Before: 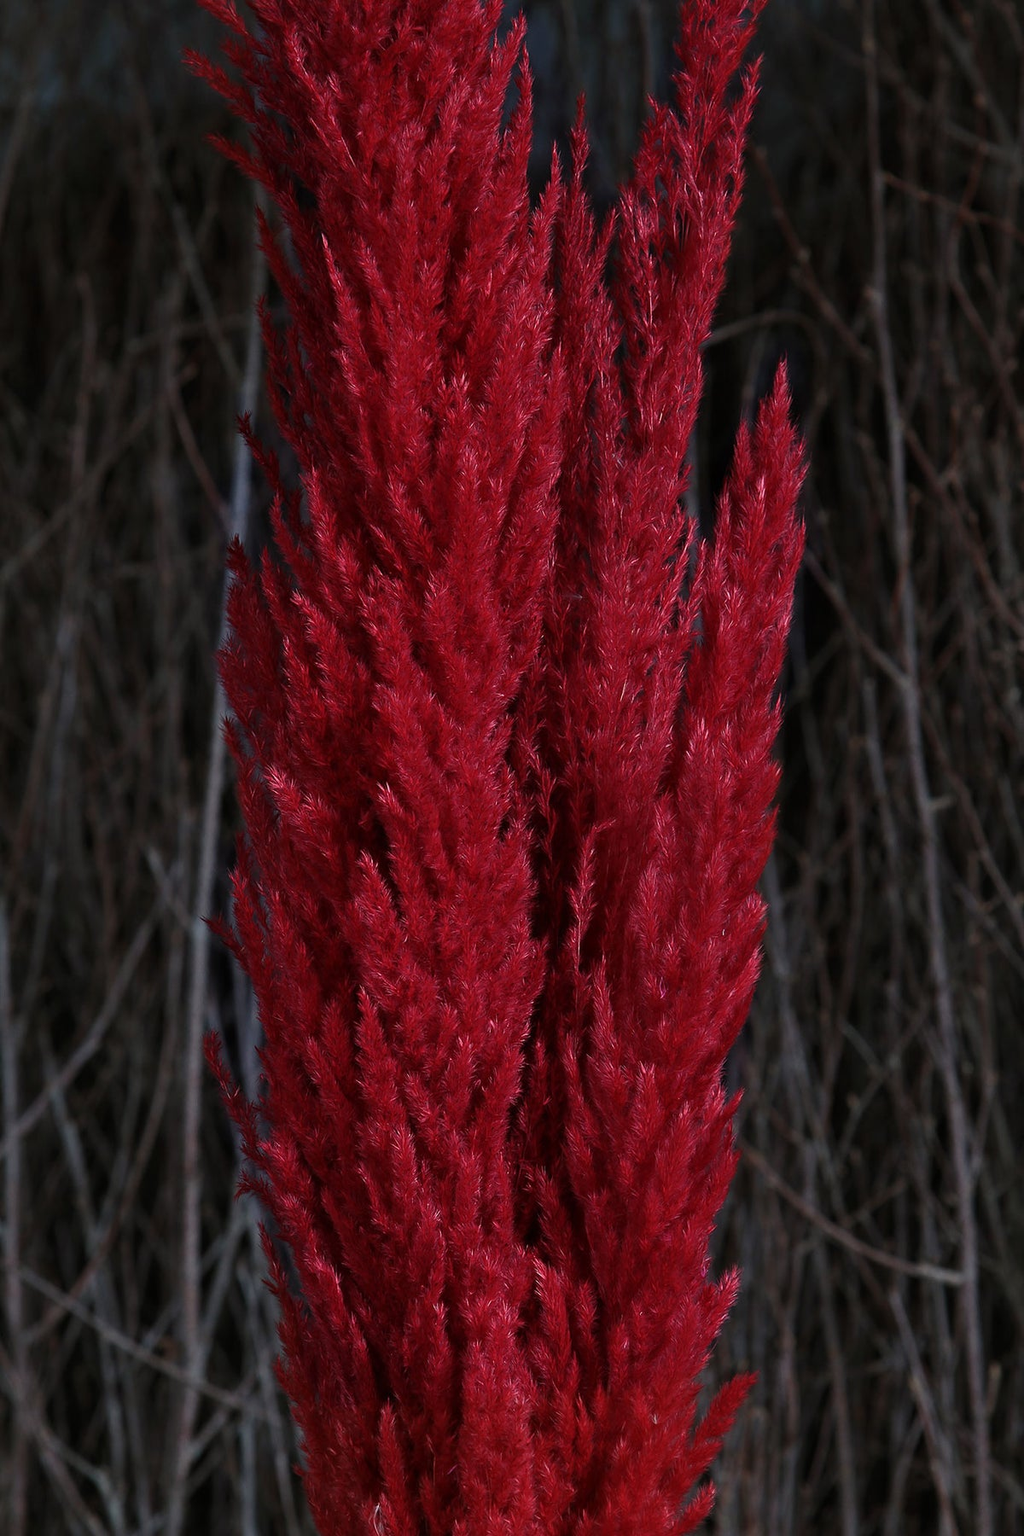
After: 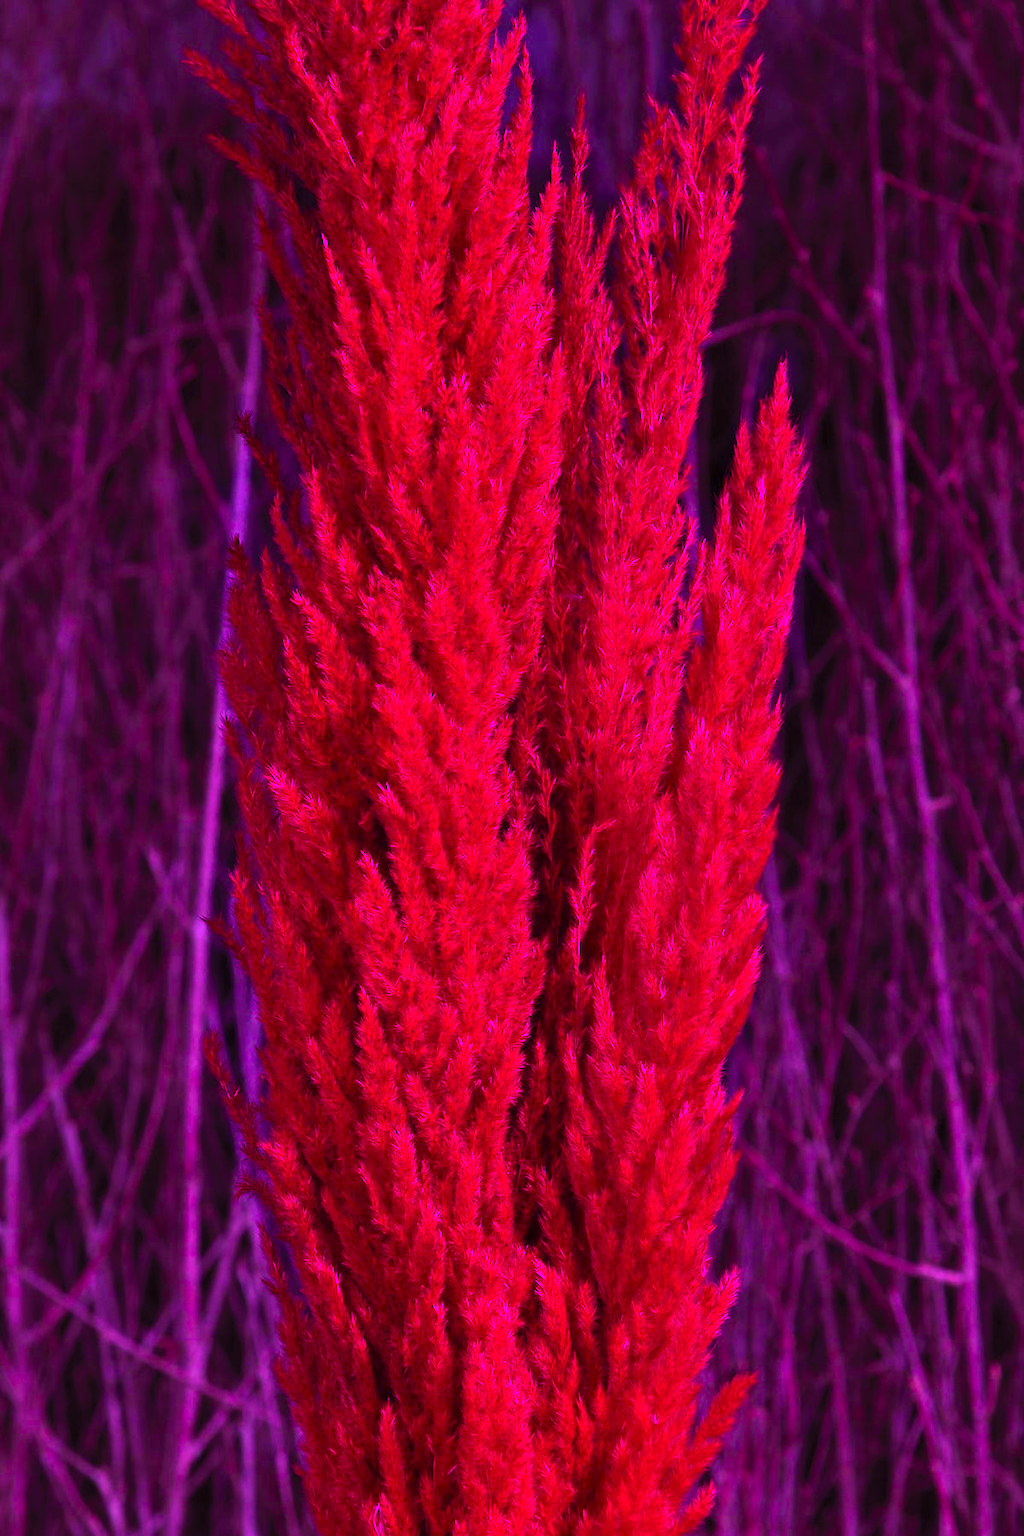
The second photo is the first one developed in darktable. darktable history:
color calibration: illuminant custom, x 0.261, y 0.521, temperature 7054.11 K
contrast brightness saturation: contrast 0.2, brightness 0.2, saturation 0.8
